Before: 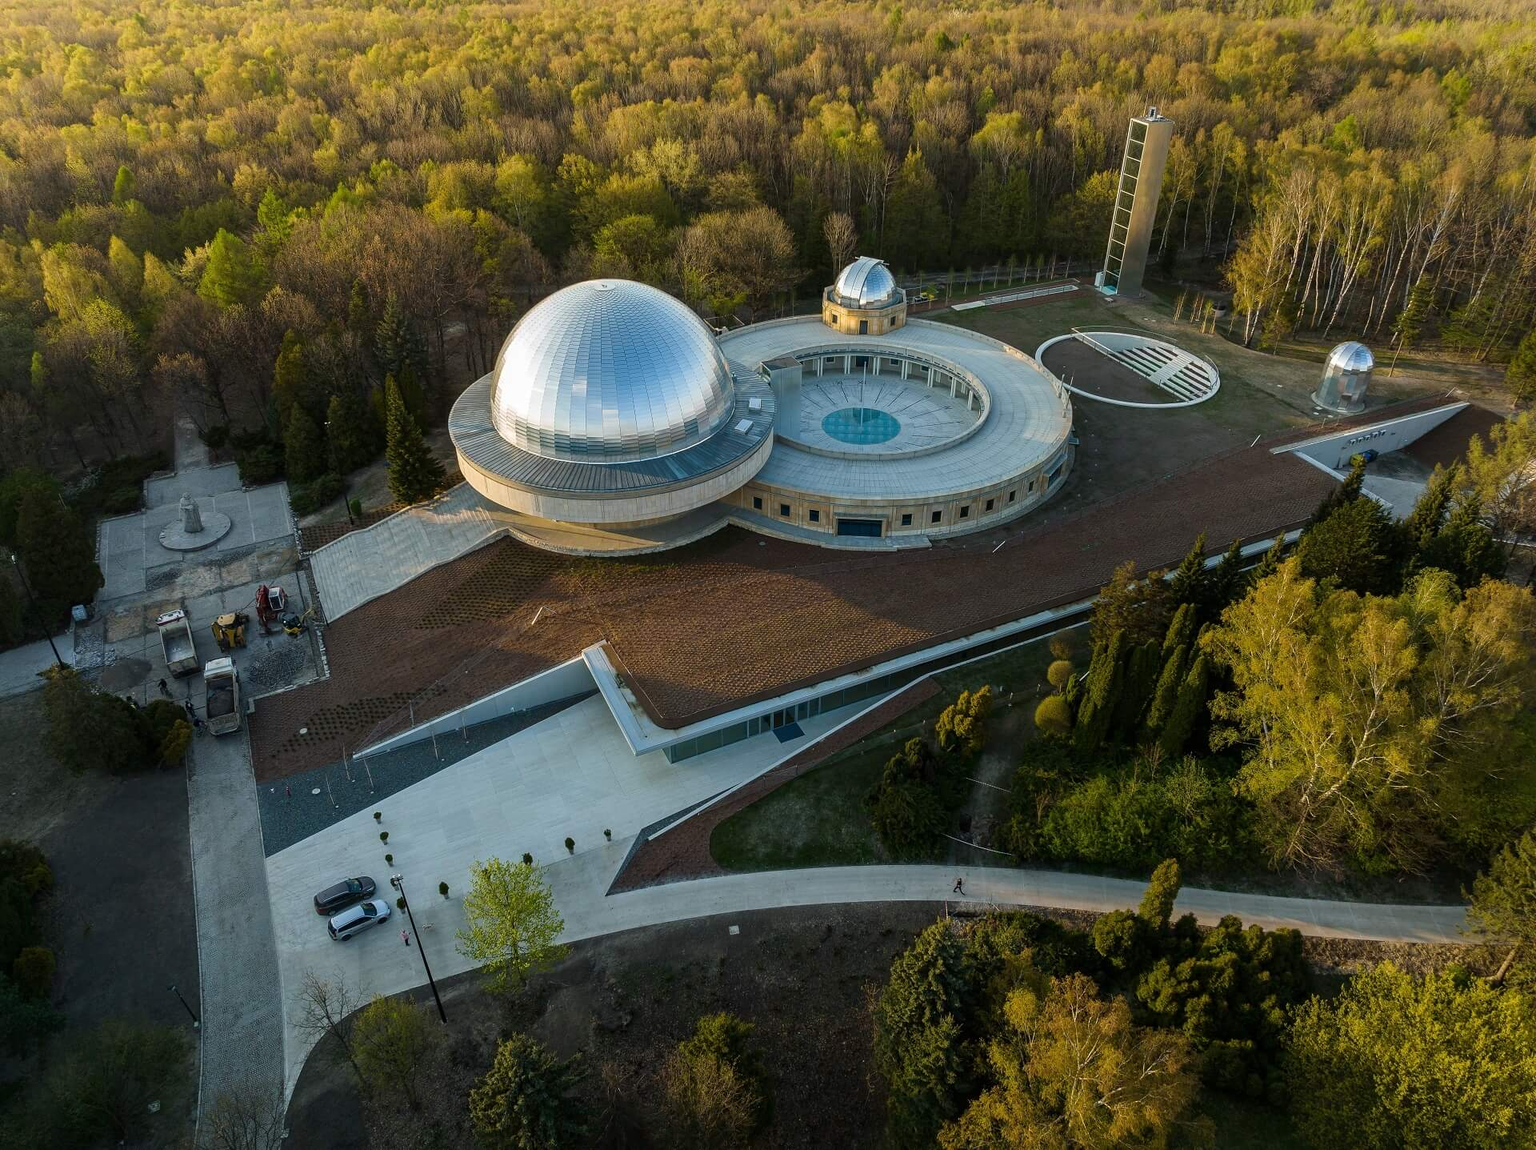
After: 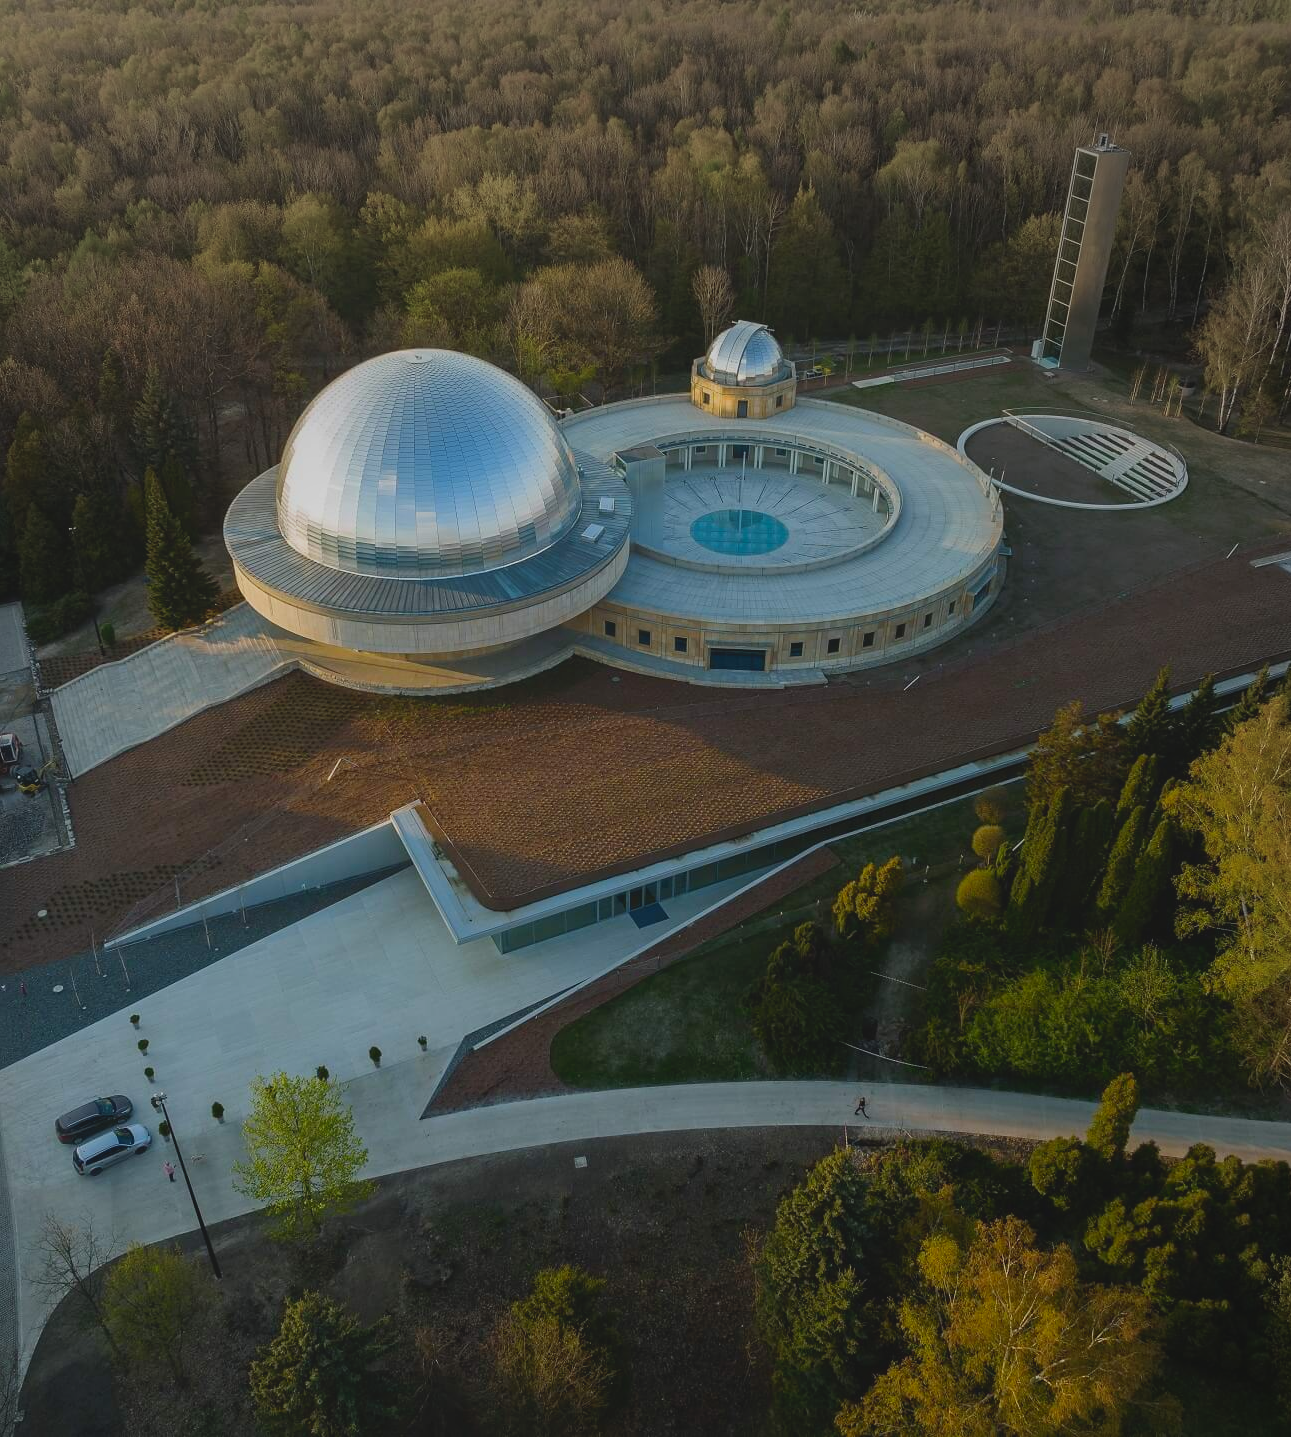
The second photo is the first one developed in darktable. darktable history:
crop and rotate: left 17.575%, right 15.166%
vignetting: brightness -0.472, center (-0.024, 0.404)
local contrast: detail 70%
